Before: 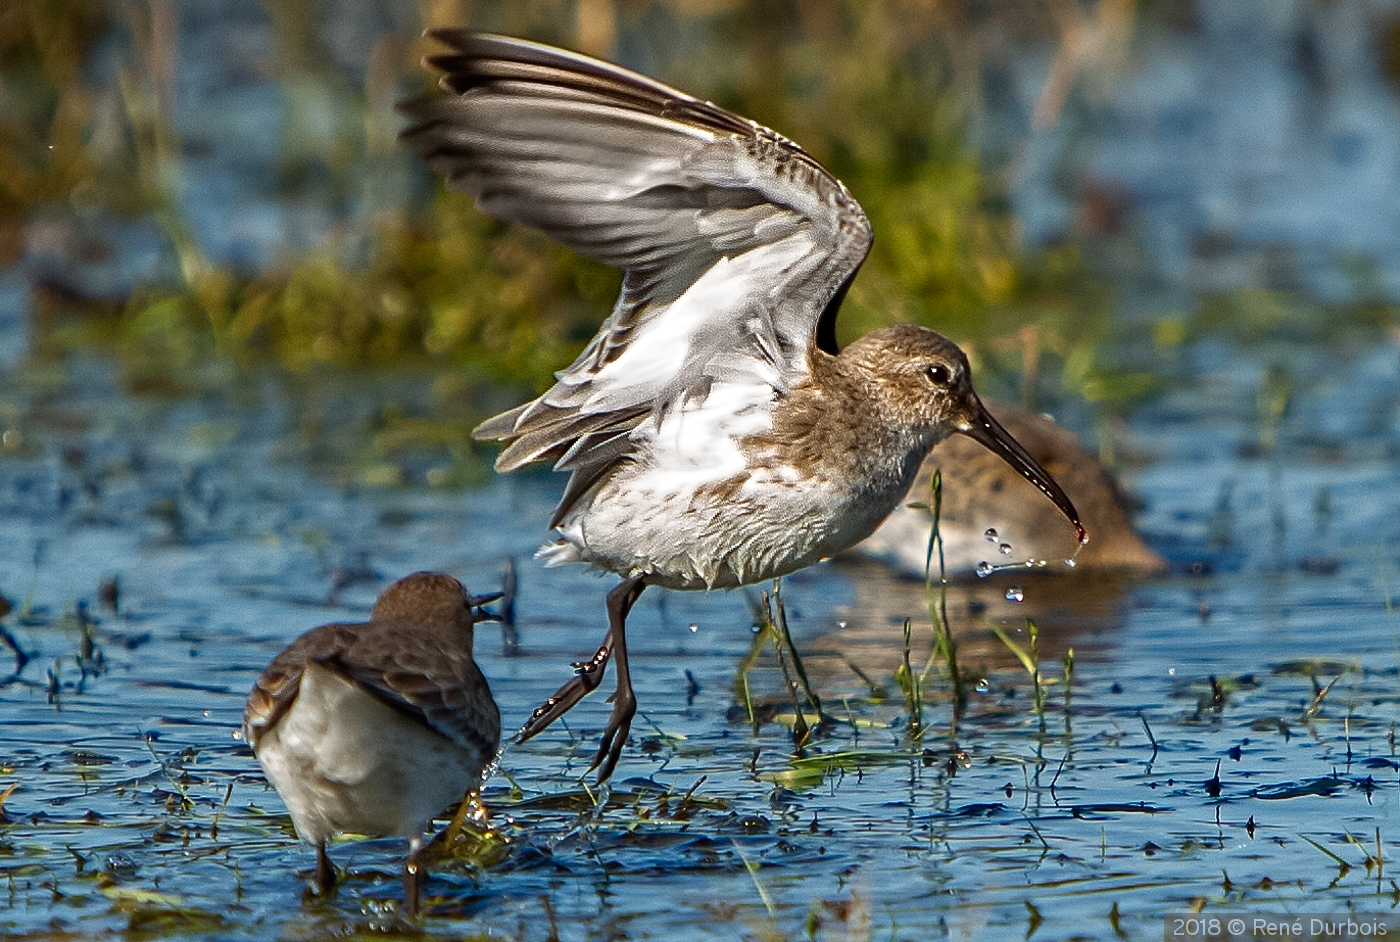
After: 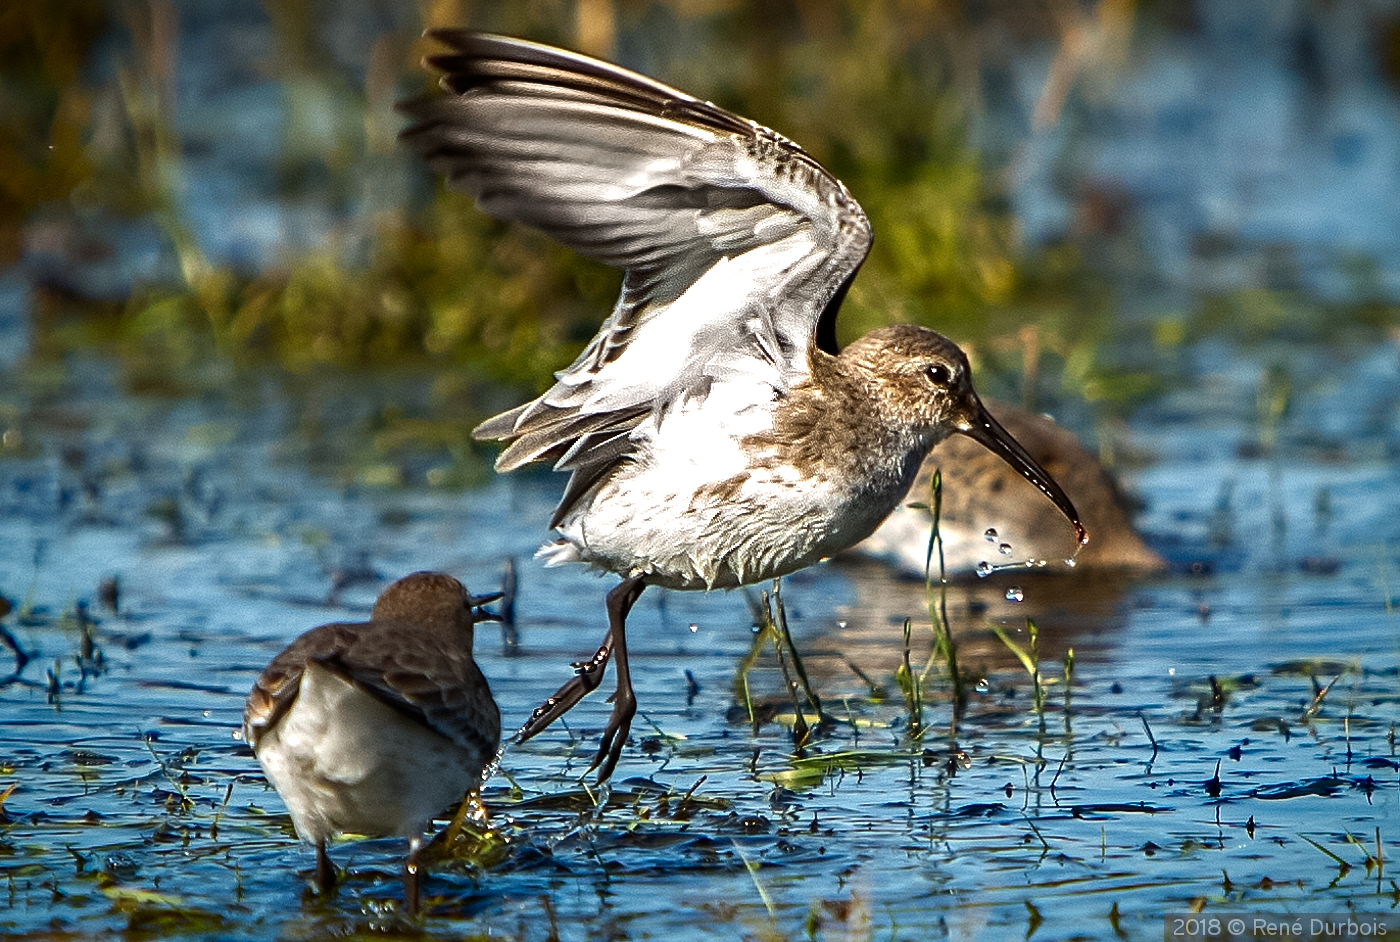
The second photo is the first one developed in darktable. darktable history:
tone equalizer: -8 EV -0.774 EV, -7 EV -0.678 EV, -6 EV -0.622 EV, -5 EV -0.416 EV, -3 EV 0.401 EV, -2 EV 0.6 EV, -1 EV 0.68 EV, +0 EV 0.753 EV, edges refinement/feathering 500, mask exposure compensation -1.57 EV, preserve details guided filter
vignetting: fall-off start 78.82%, saturation 0.371, width/height ratio 1.329
